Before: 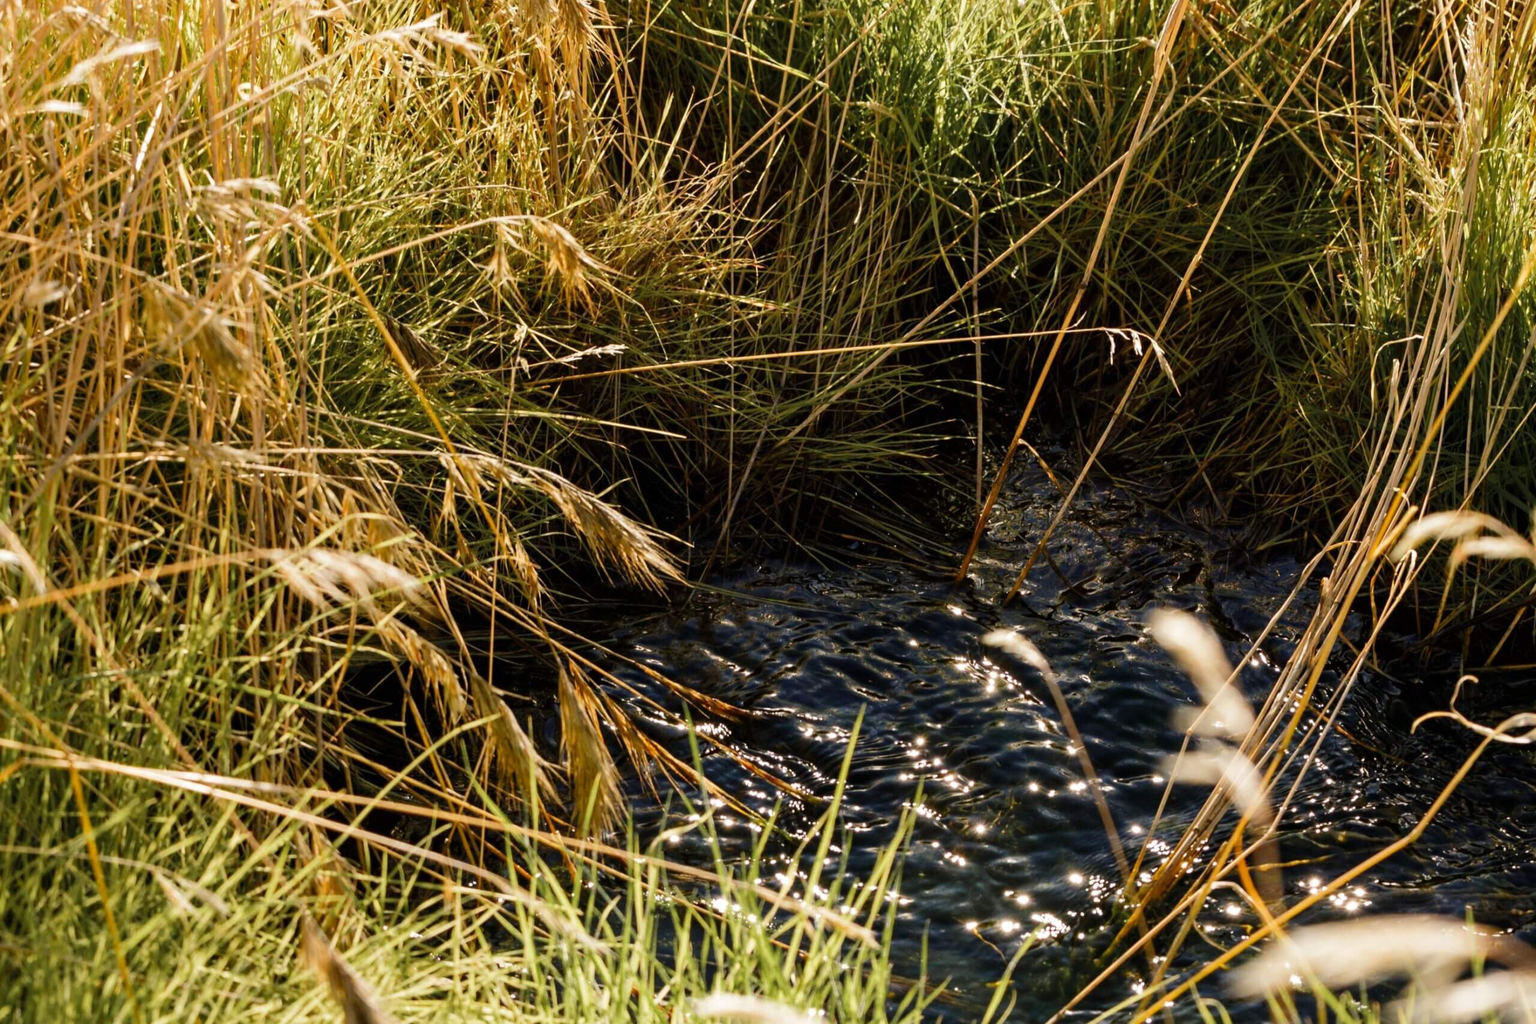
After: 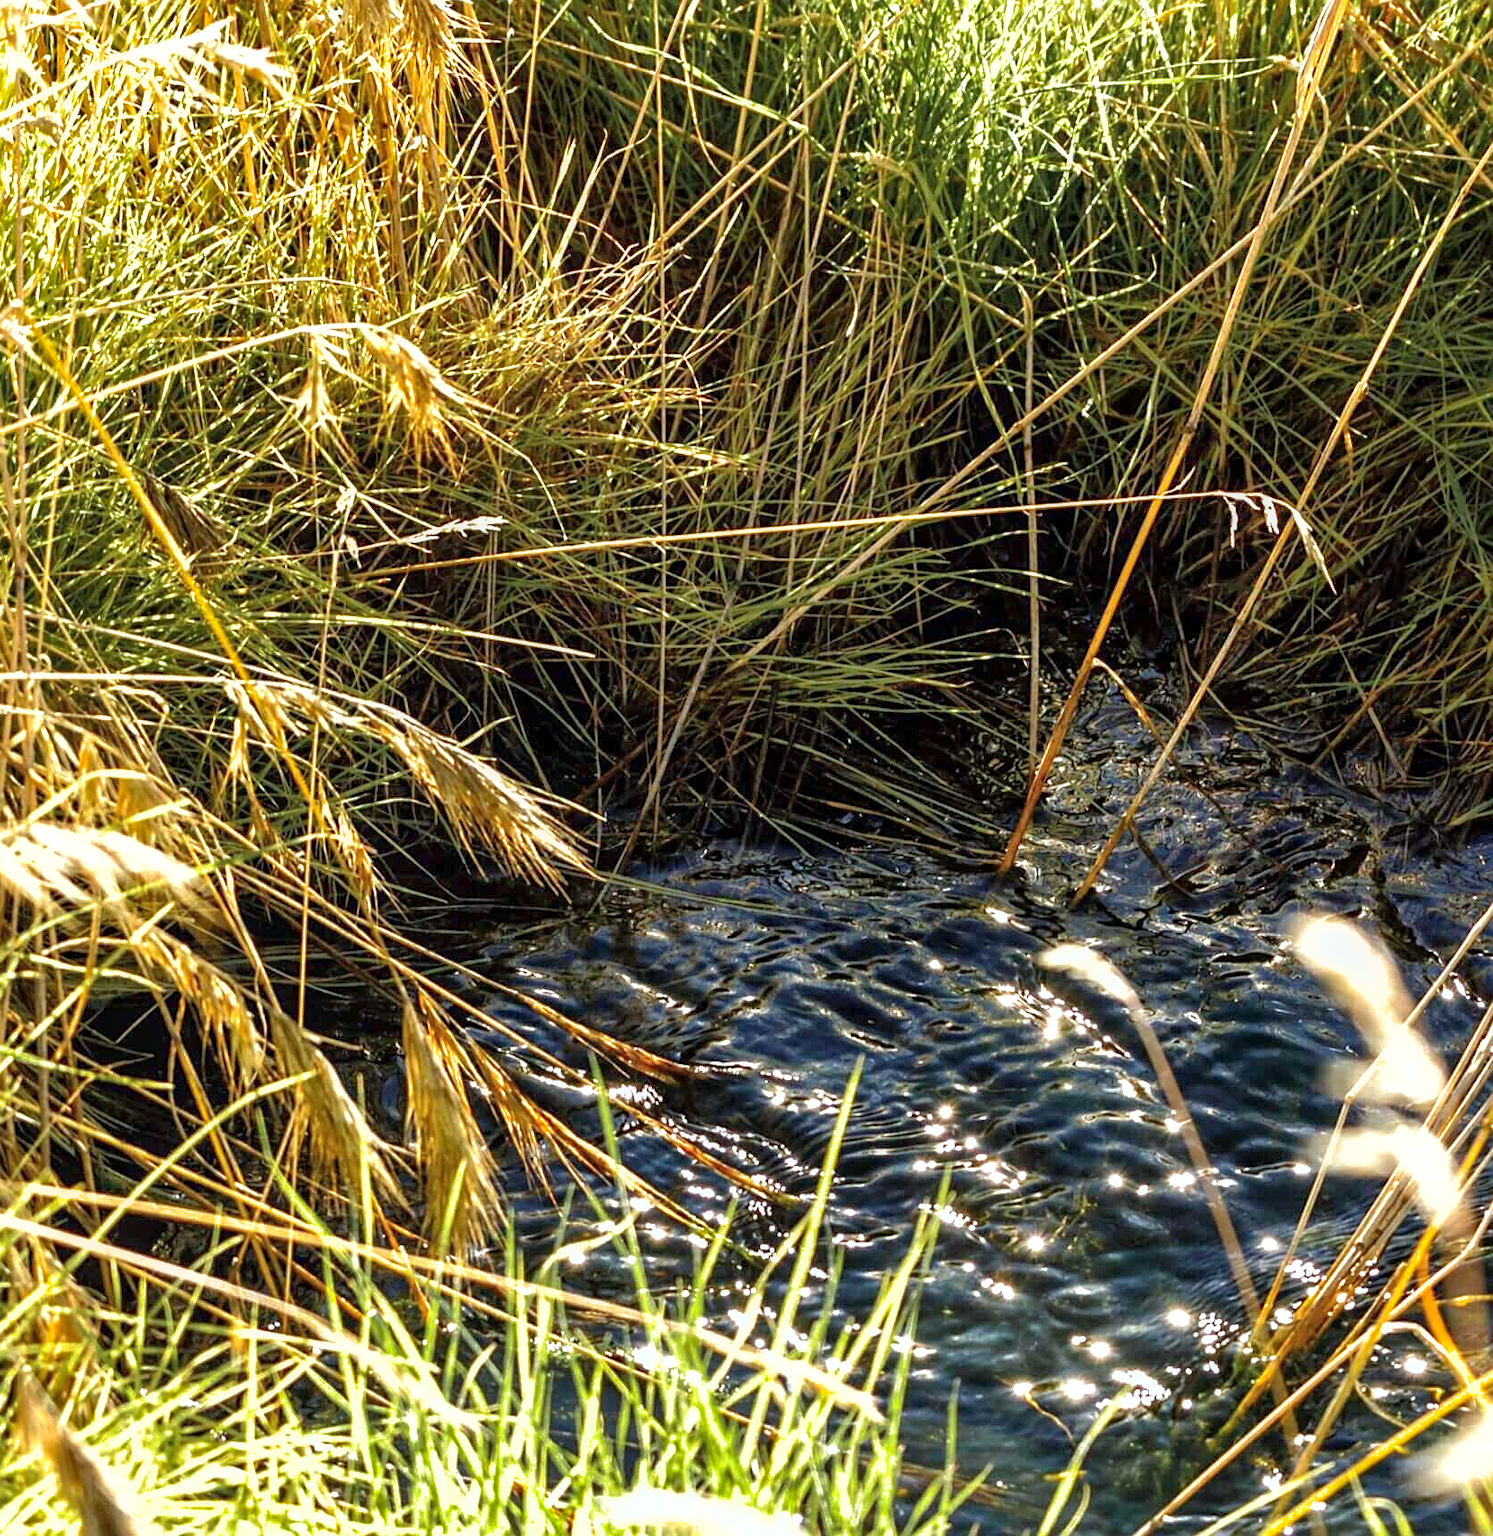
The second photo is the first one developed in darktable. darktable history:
color calibration: illuminant Planckian (black body), adaptation linear Bradford (ICC v4), x 0.364, y 0.367, temperature 4419.14 K
exposure: exposure 0.941 EV, compensate exposure bias true, compensate highlight preservation false
crop and rotate: left 18.892%, right 16.242%
tone equalizer: on, module defaults
sharpen: on, module defaults
local contrast: on, module defaults
shadows and highlights: on, module defaults
